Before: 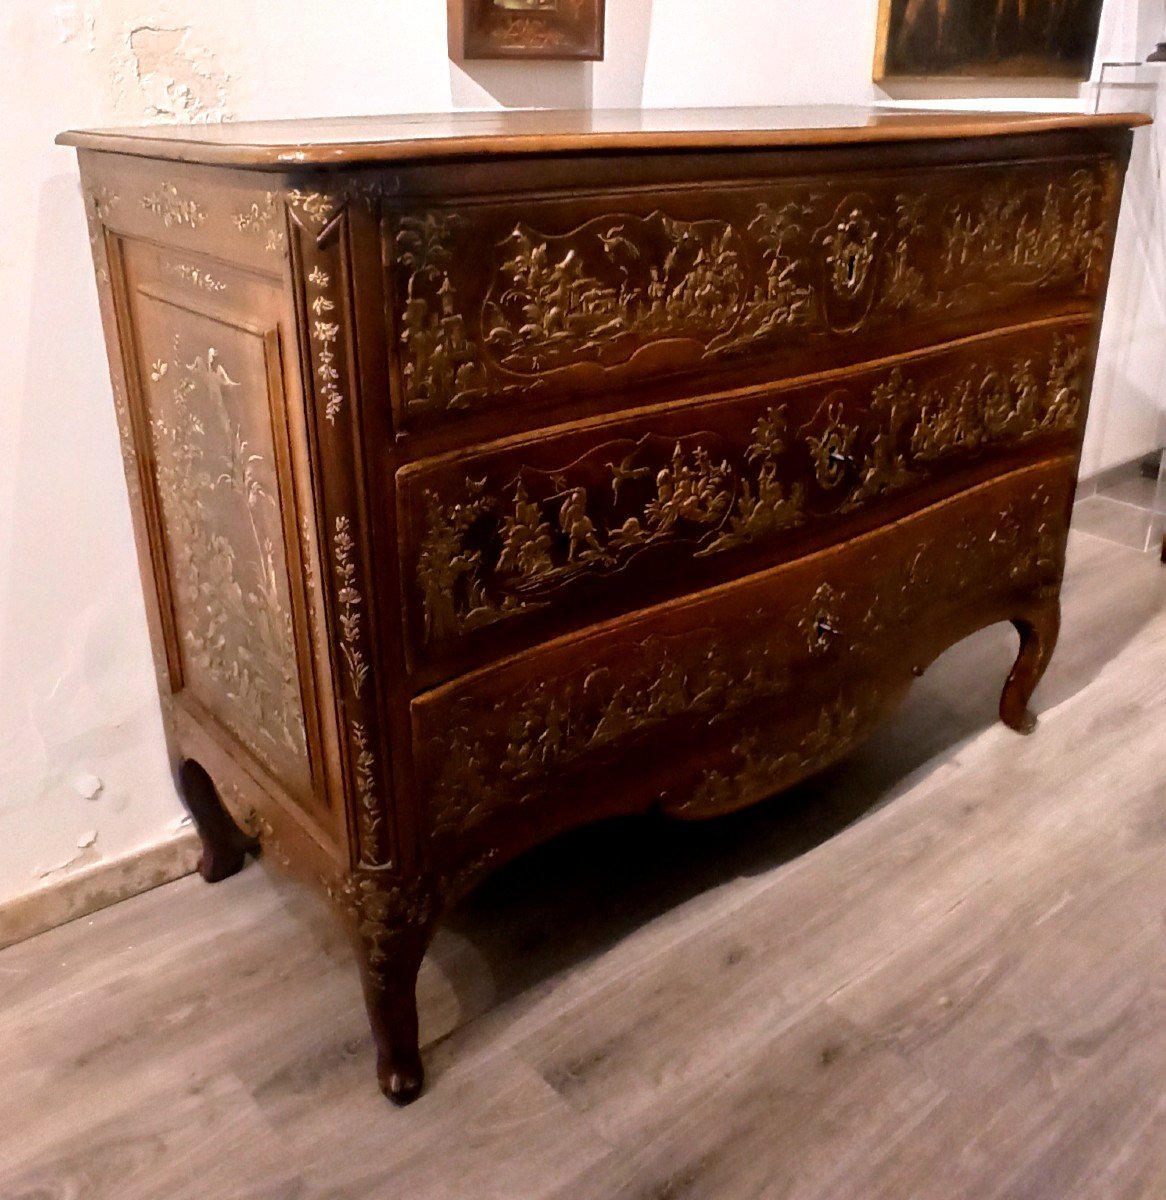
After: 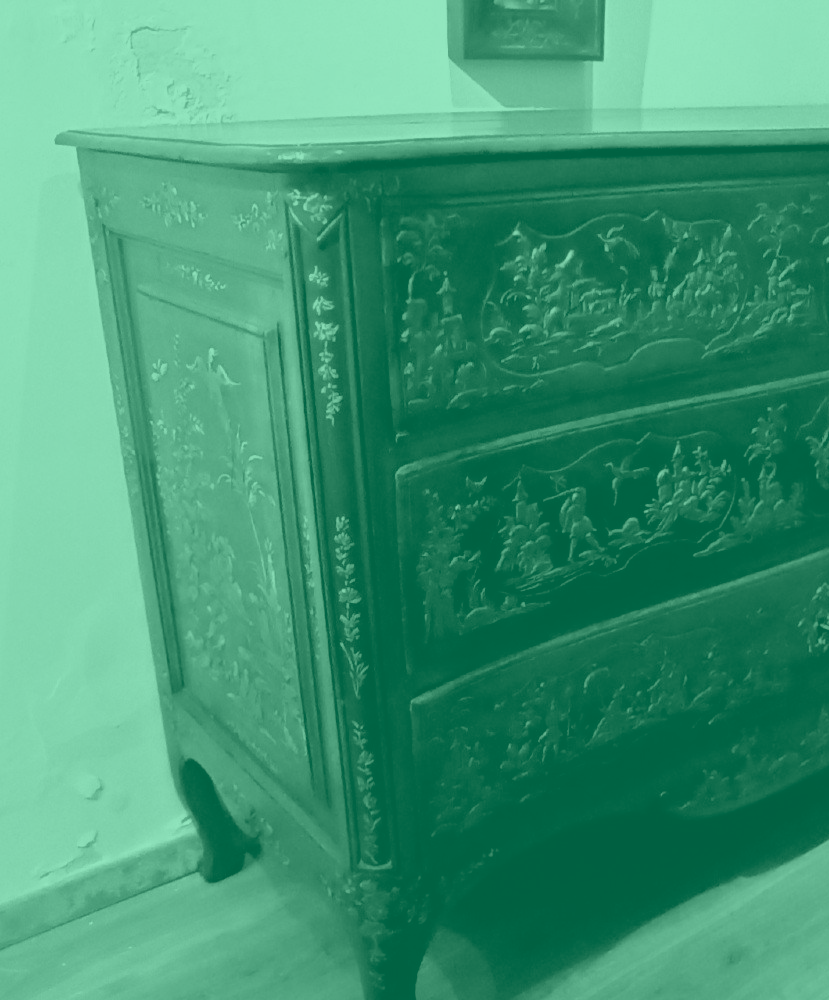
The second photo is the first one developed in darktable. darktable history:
crop: right 28.885%, bottom 16.626%
colorize: hue 147.6°, saturation 65%, lightness 21.64%
